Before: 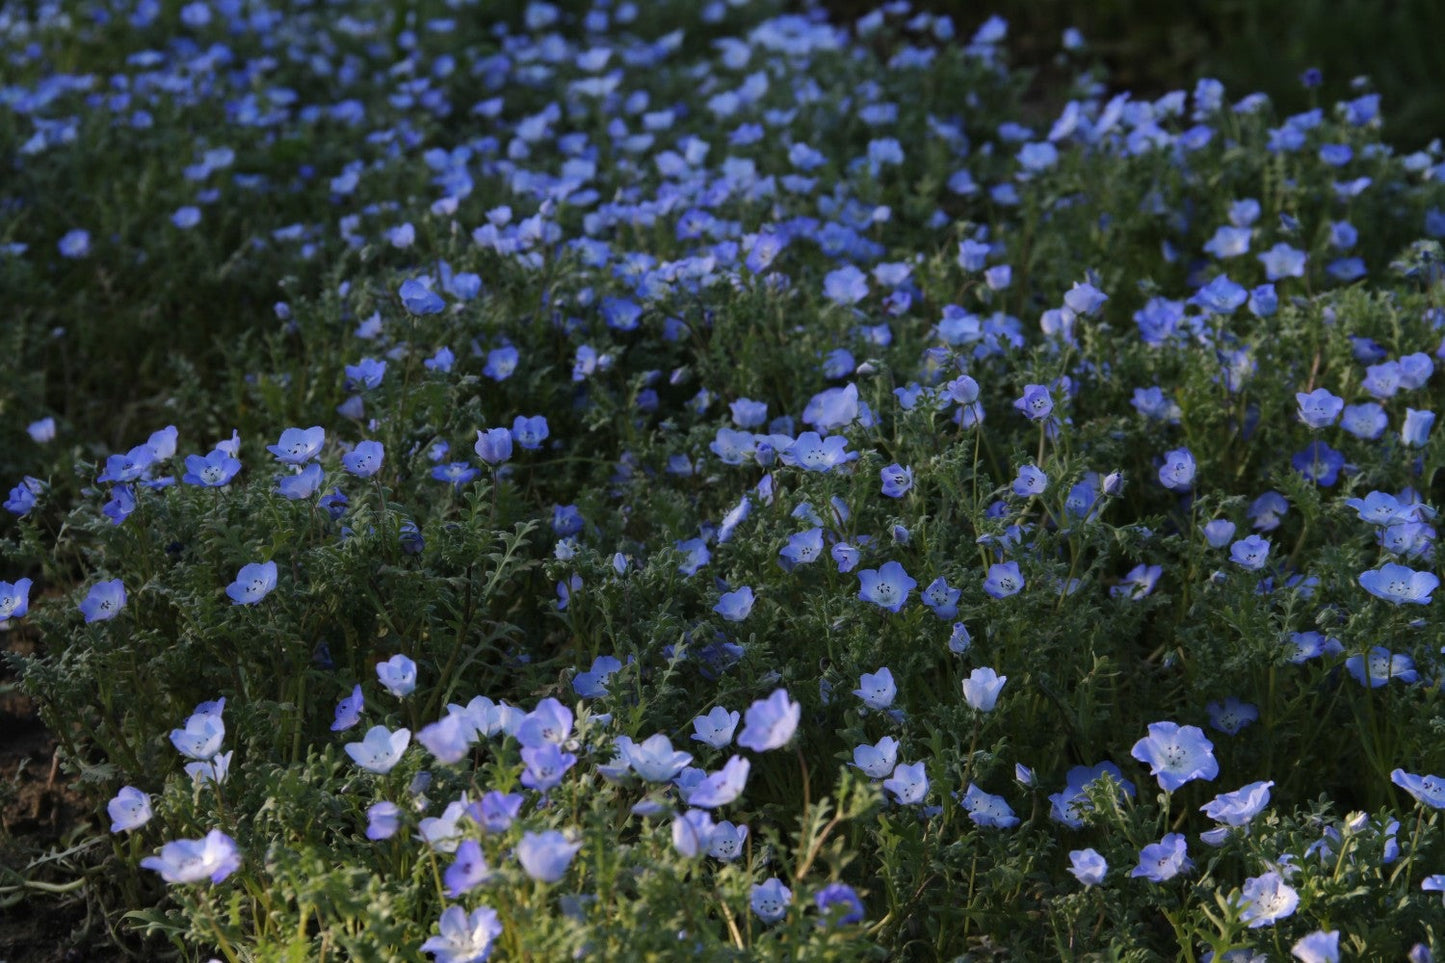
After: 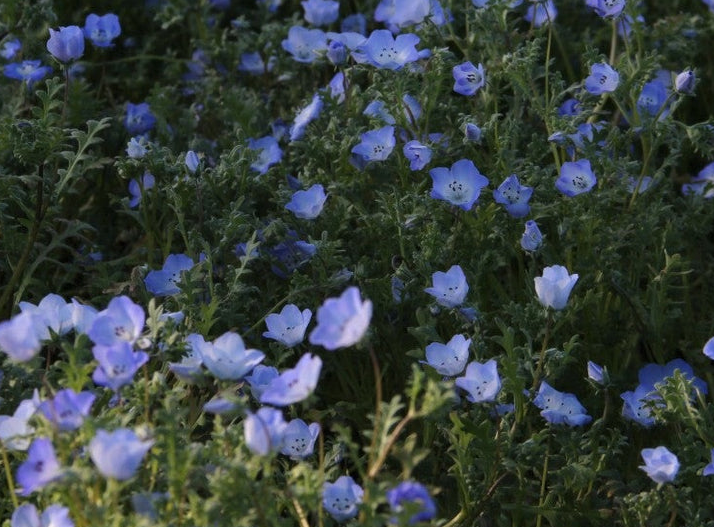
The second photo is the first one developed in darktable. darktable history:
crop: left 29.672%, top 41.786%, right 20.851%, bottom 3.487%
tone equalizer: -8 EV -0.55 EV
